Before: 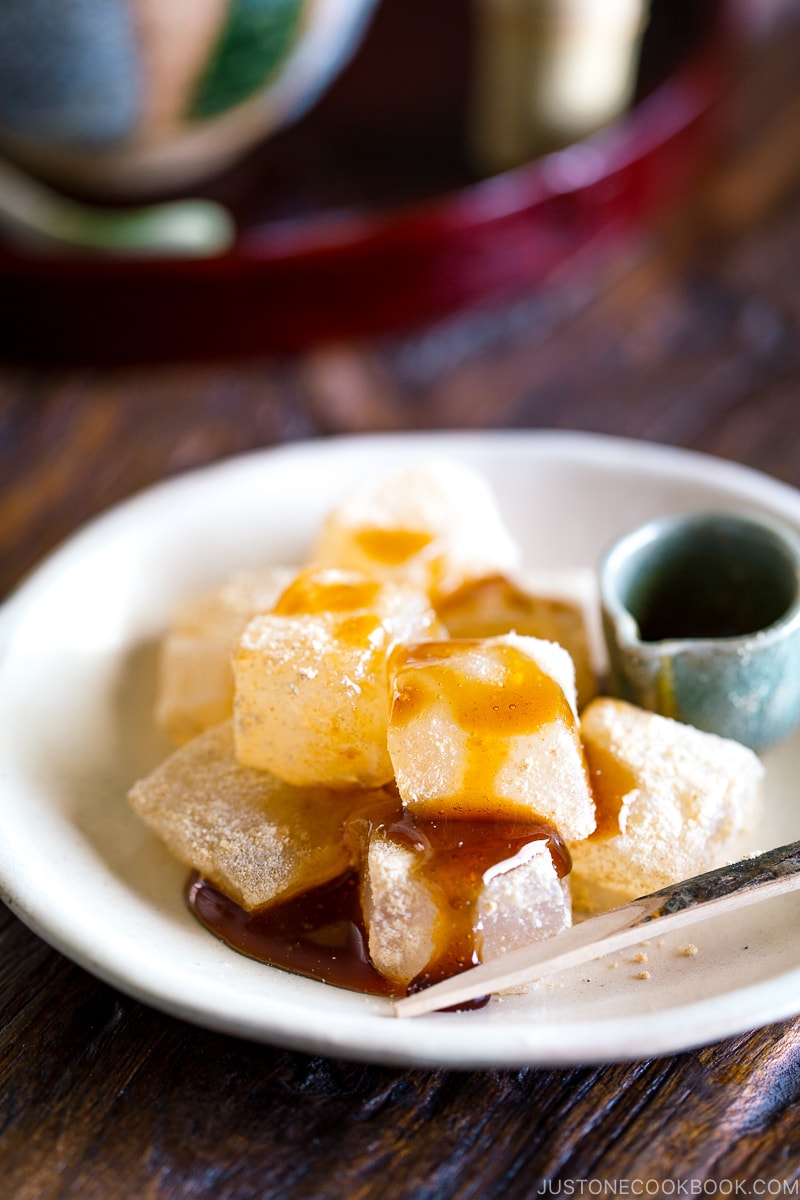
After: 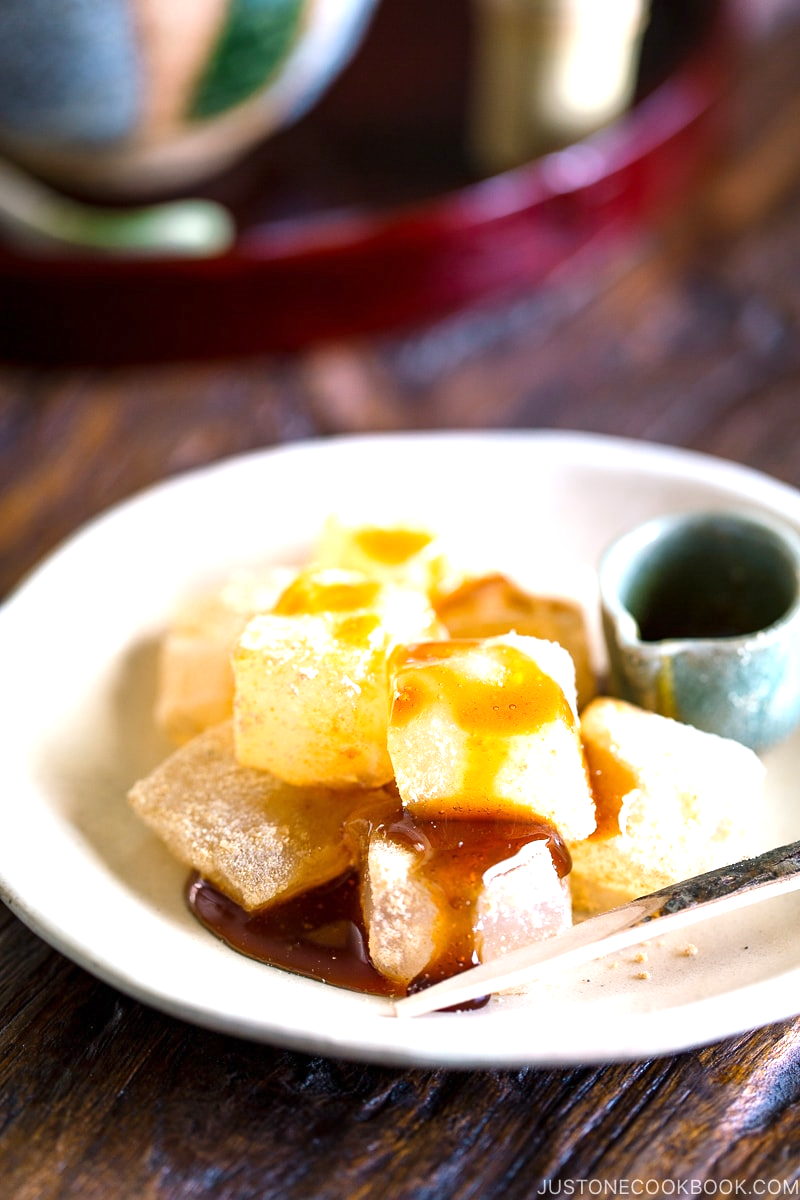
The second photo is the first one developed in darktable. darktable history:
exposure: exposure 0.636 EV, compensate exposure bias true, compensate highlight preservation false
